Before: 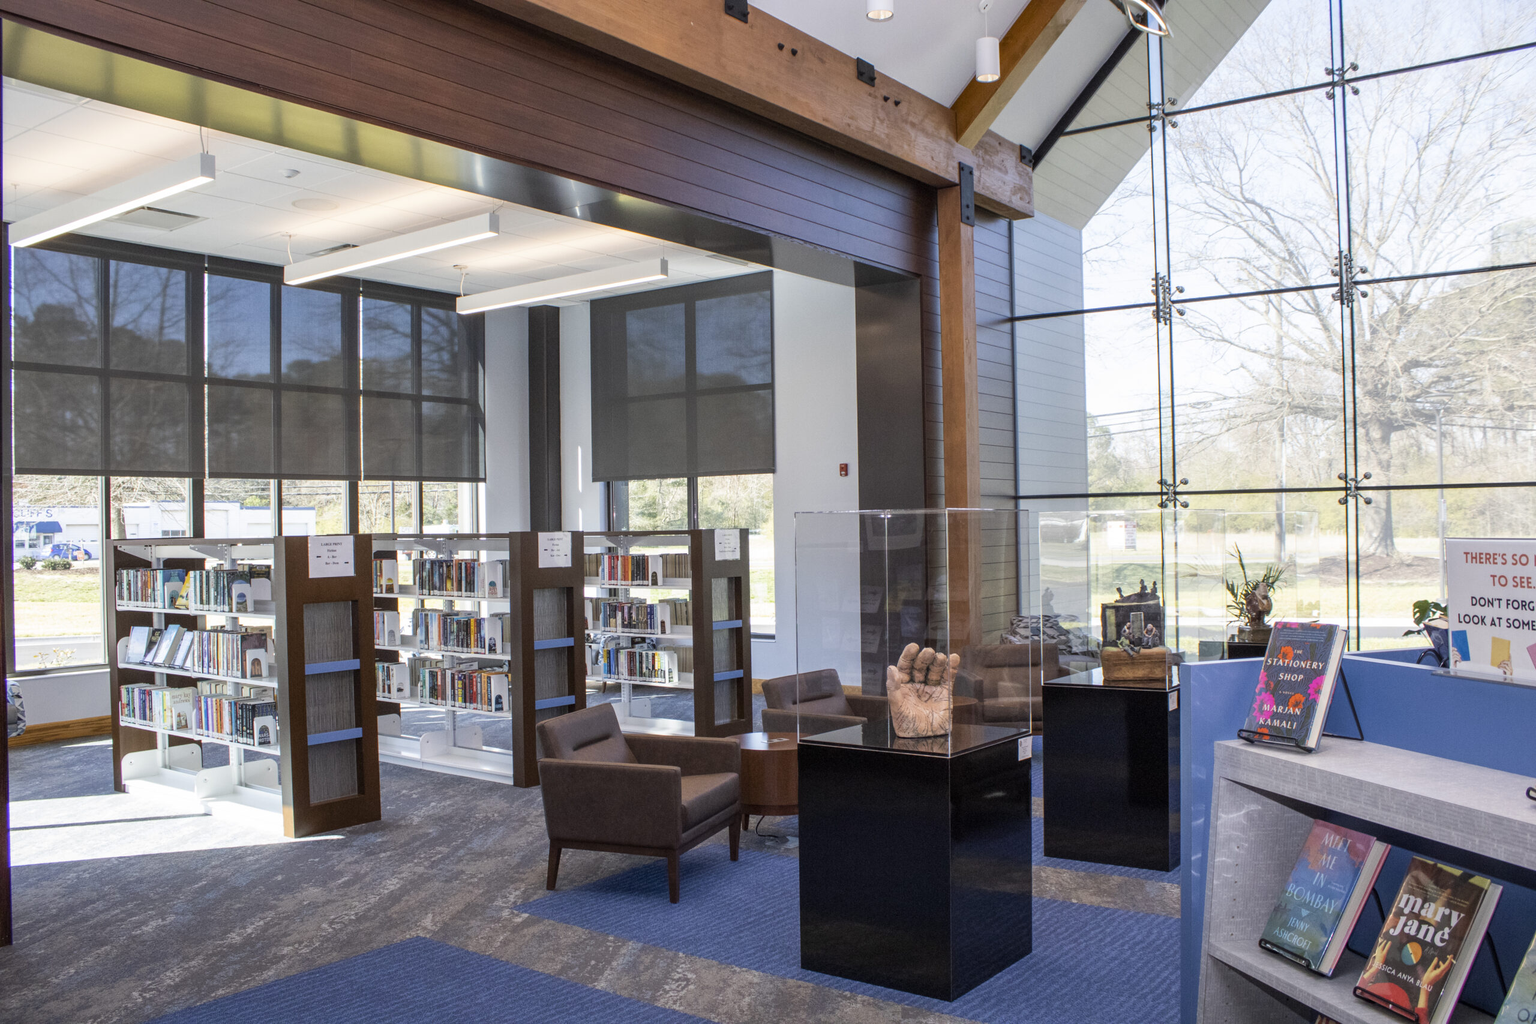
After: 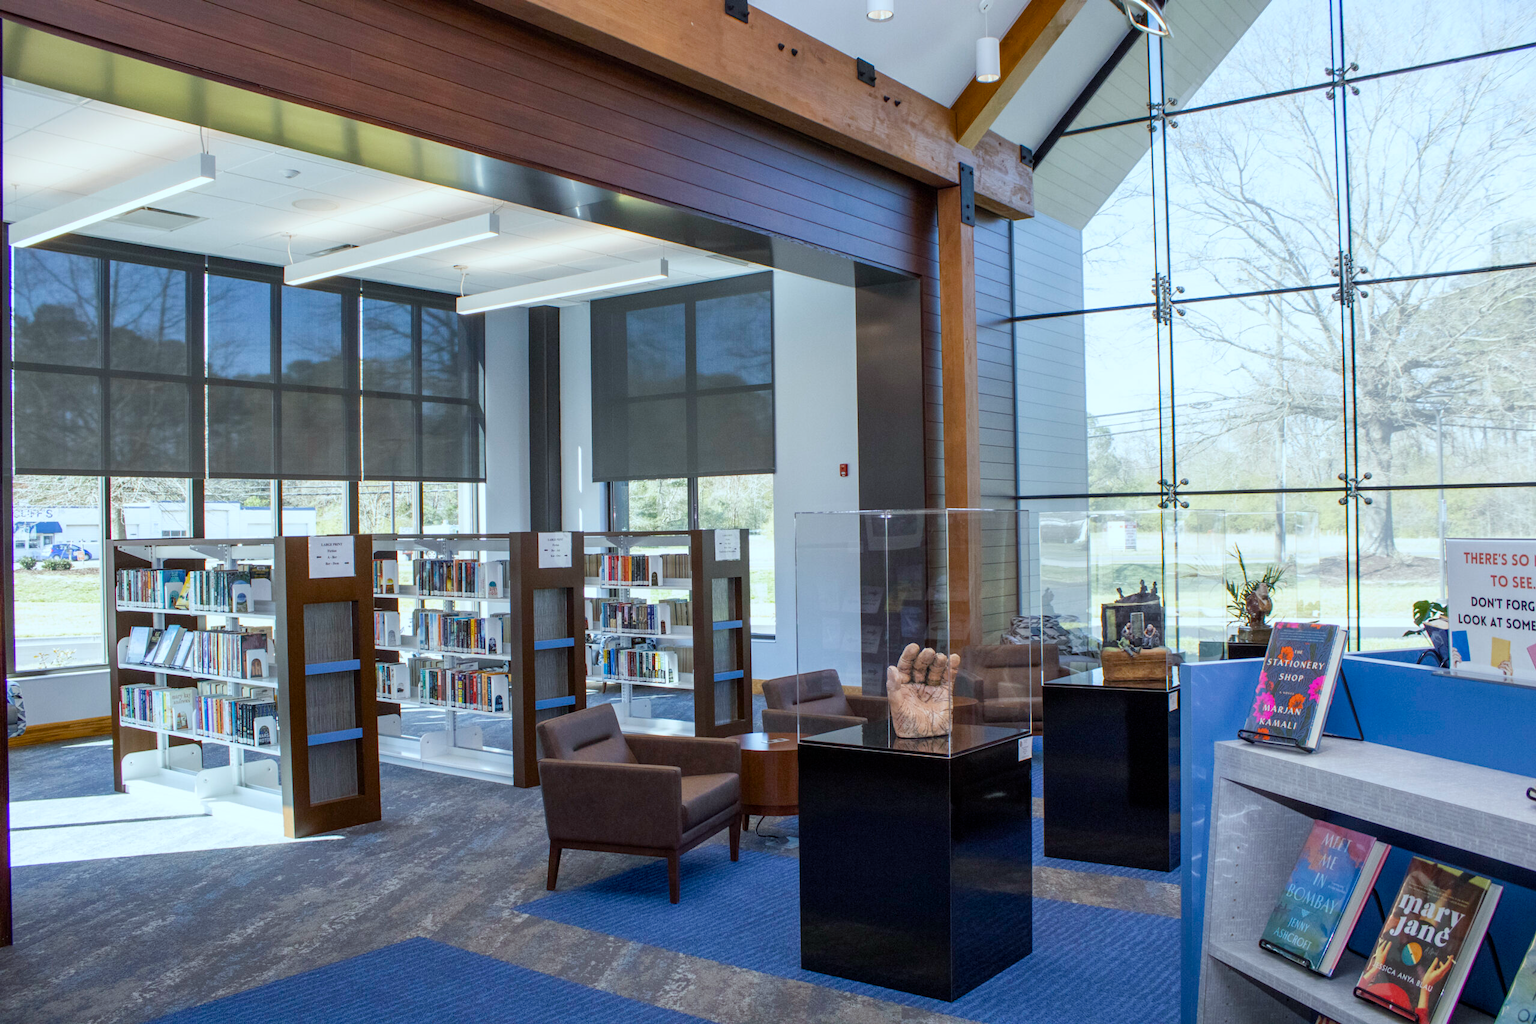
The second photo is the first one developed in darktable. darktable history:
color balance rgb: perceptual saturation grading › global saturation 20%, perceptual saturation grading › highlights -25%, perceptual saturation grading › shadows 25%
white balance: red 0.925, blue 1.046
